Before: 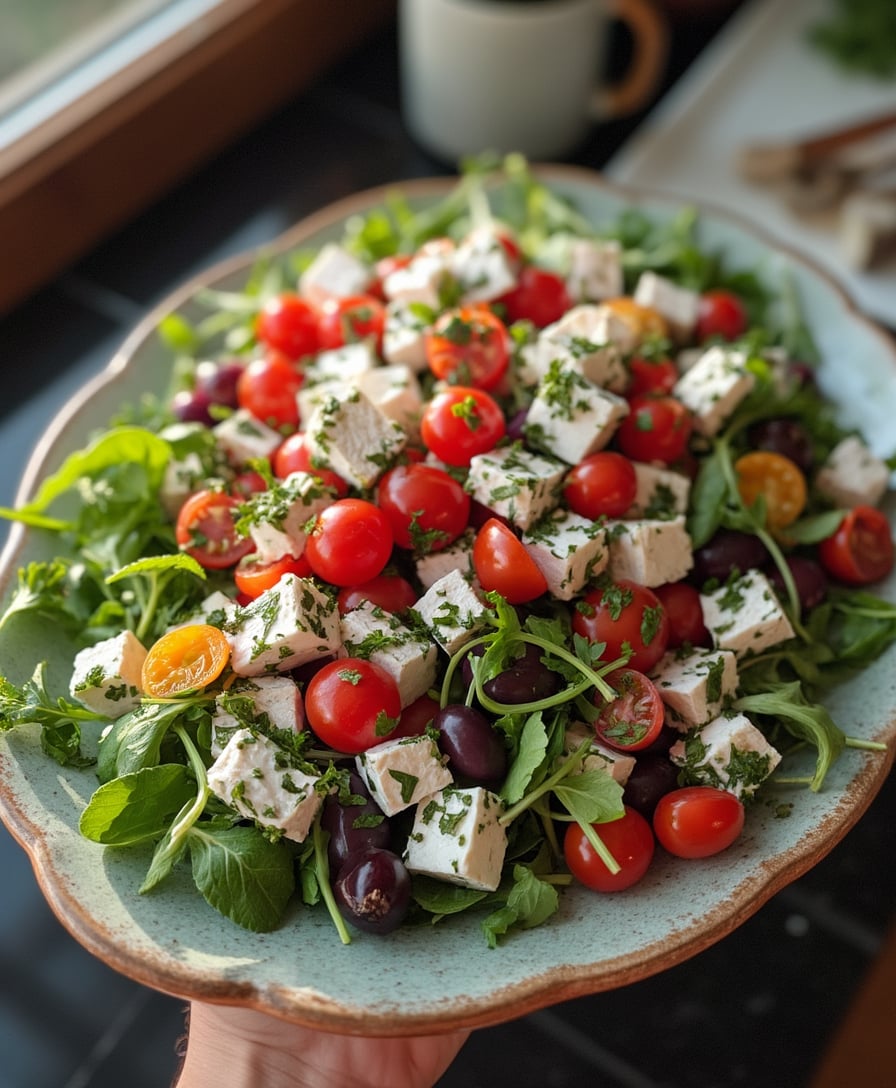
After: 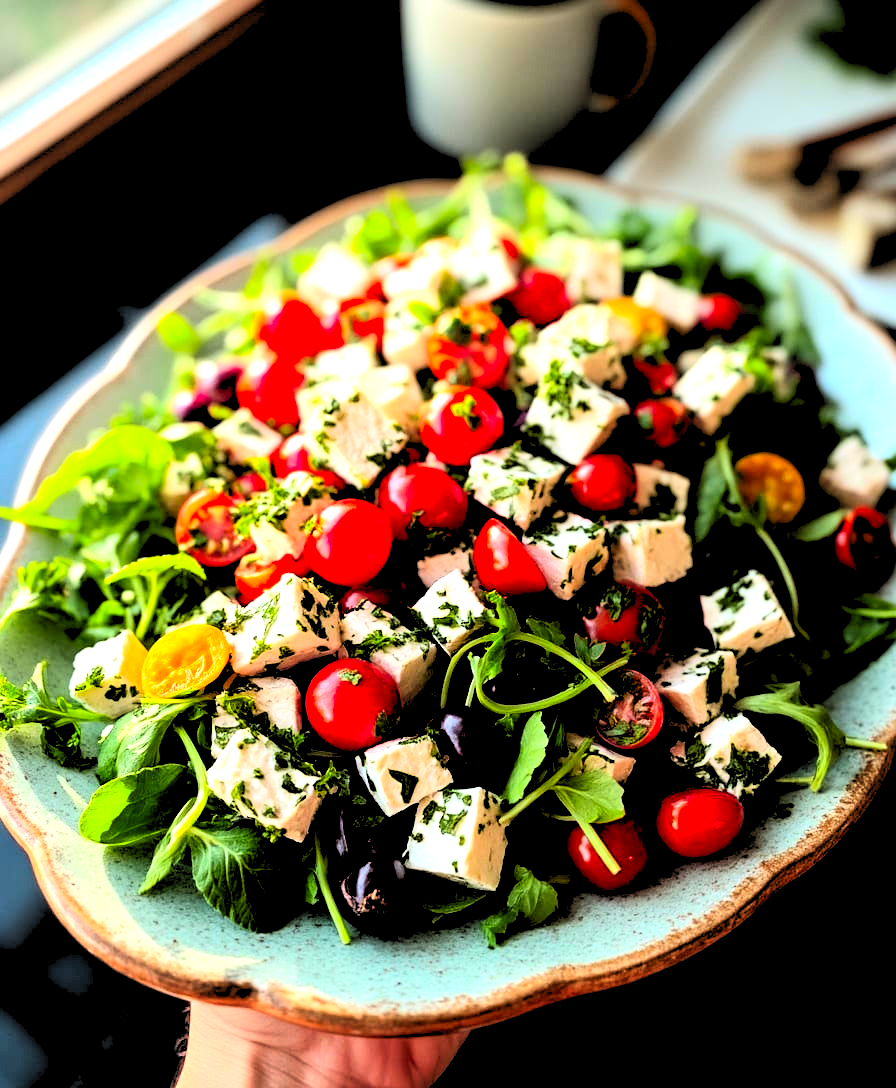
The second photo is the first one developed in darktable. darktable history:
tone equalizer: -8 EV -1.08 EV, -7 EV -1.01 EV, -6 EV -0.867 EV, -5 EV -0.578 EV, -3 EV 0.578 EV, -2 EV 0.867 EV, -1 EV 1.01 EV, +0 EV 1.08 EV, edges refinement/feathering 500, mask exposure compensation -1.57 EV, preserve details no
contrast brightness saturation: contrast 0.2, brightness 0.2, saturation 0.8
rgb levels: levels [[0.029, 0.461, 0.922], [0, 0.5, 1], [0, 0.5, 1]]
